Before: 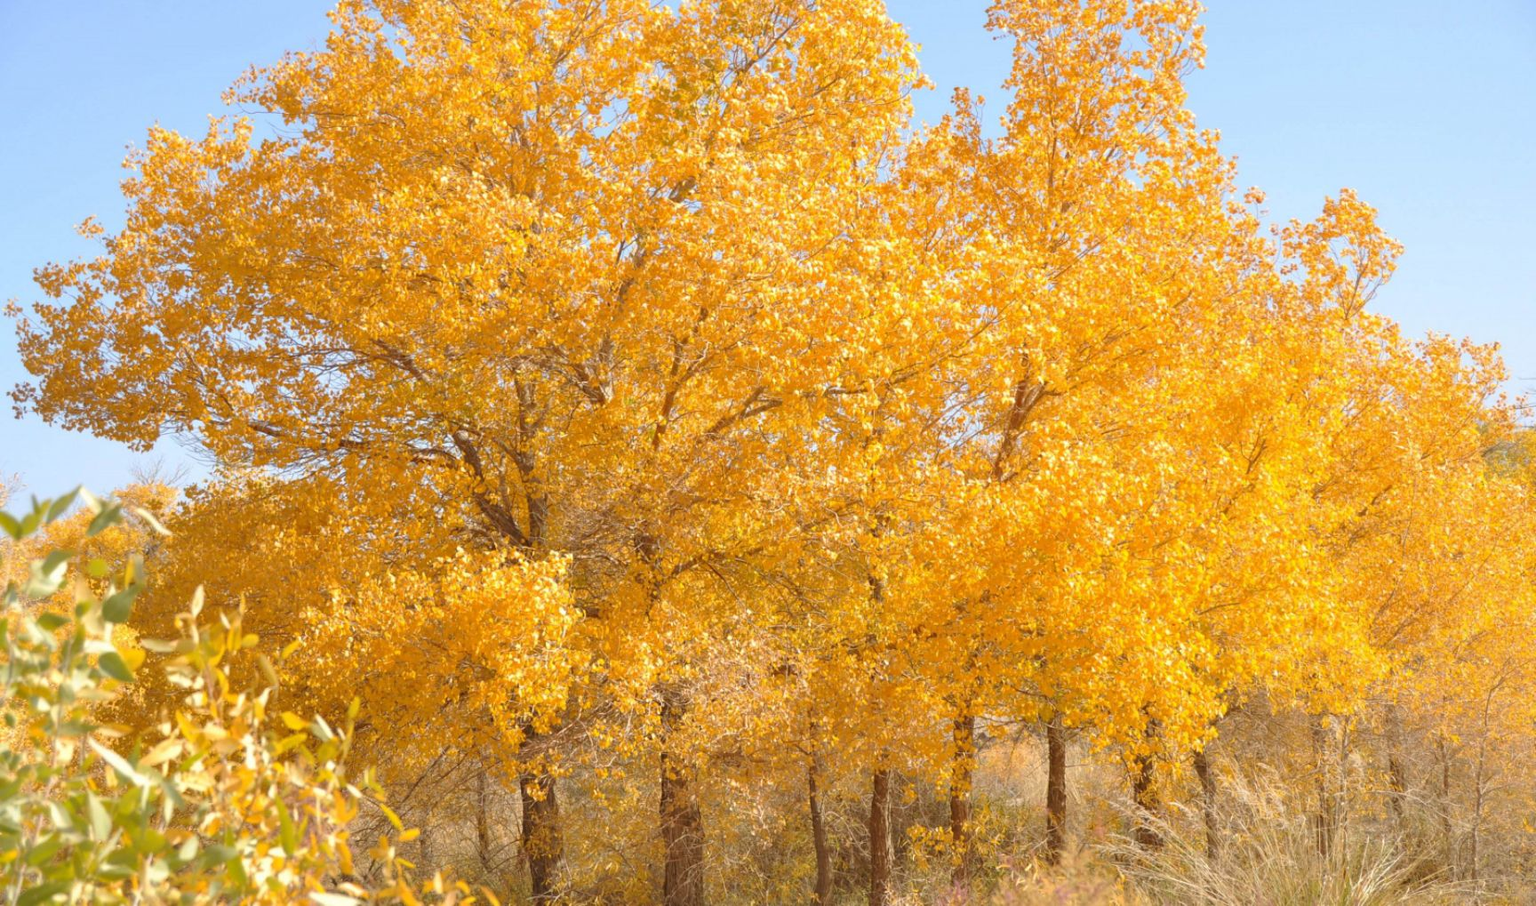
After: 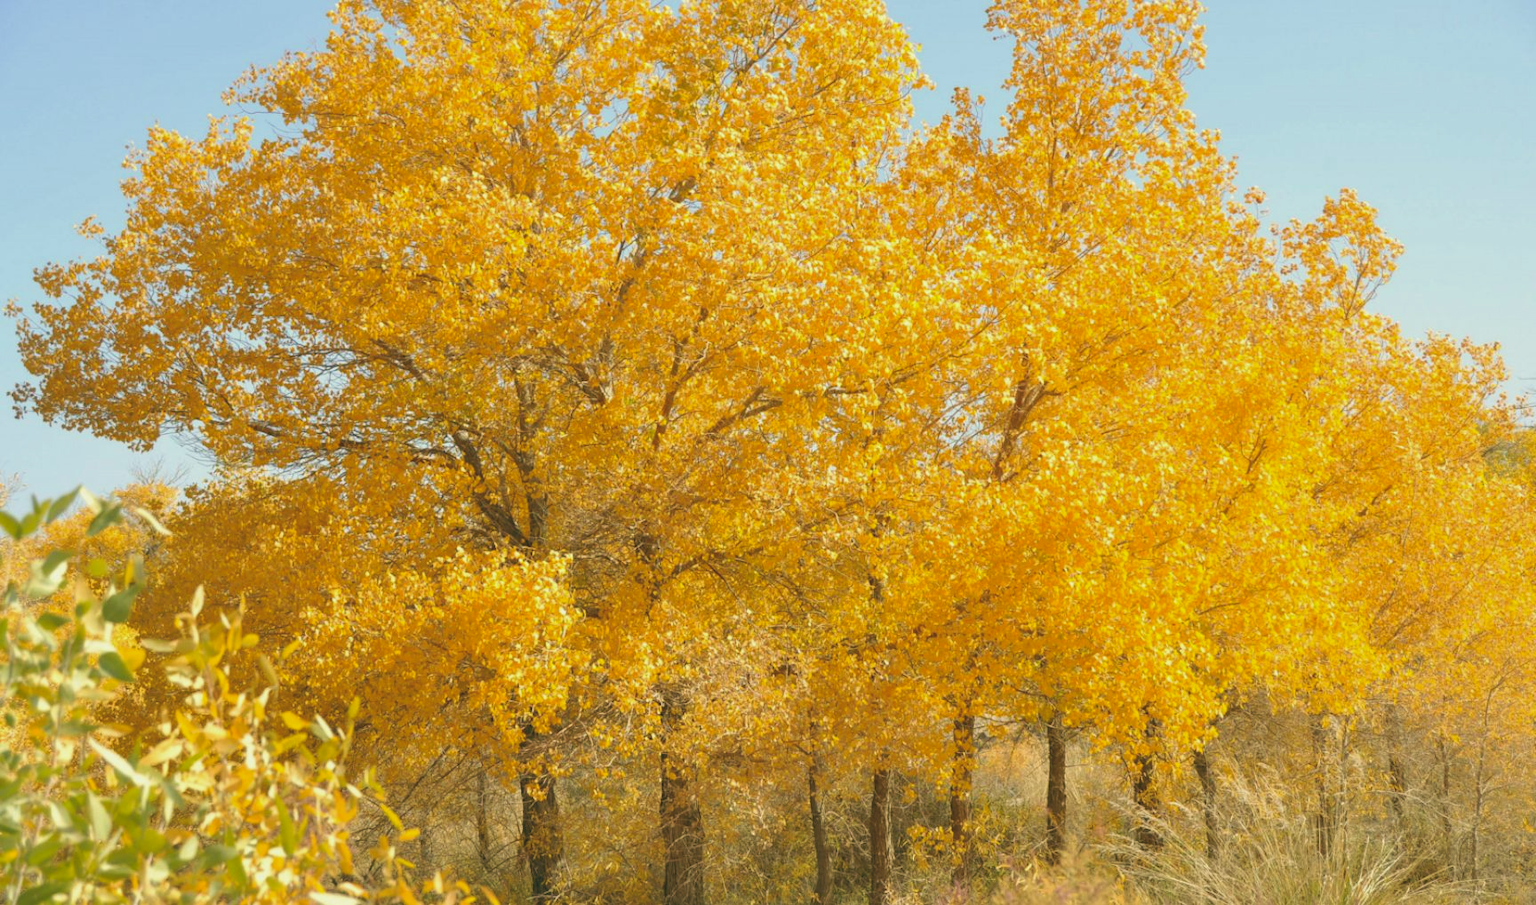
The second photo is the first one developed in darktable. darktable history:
color balance: lift [1.005, 0.99, 1.007, 1.01], gamma [1, 1.034, 1.032, 0.966], gain [0.873, 1.055, 1.067, 0.933]
exposure: compensate highlight preservation false
tone curve: curves: ch0 [(0, 0) (0.003, 0.003) (0.011, 0.011) (0.025, 0.025) (0.044, 0.044) (0.069, 0.068) (0.1, 0.098) (0.136, 0.134) (0.177, 0.175) (0.224, 0.221) (0.277, 0.273) (0.335, 0.33) (0.399, 0.393) (0.468, 0.461) (0.543, 0.546) (0.623, 0.625) (0.709, 0.711) (0.801, 0.802) (0.898, 0.898) (1, 1)], preserve colors none
